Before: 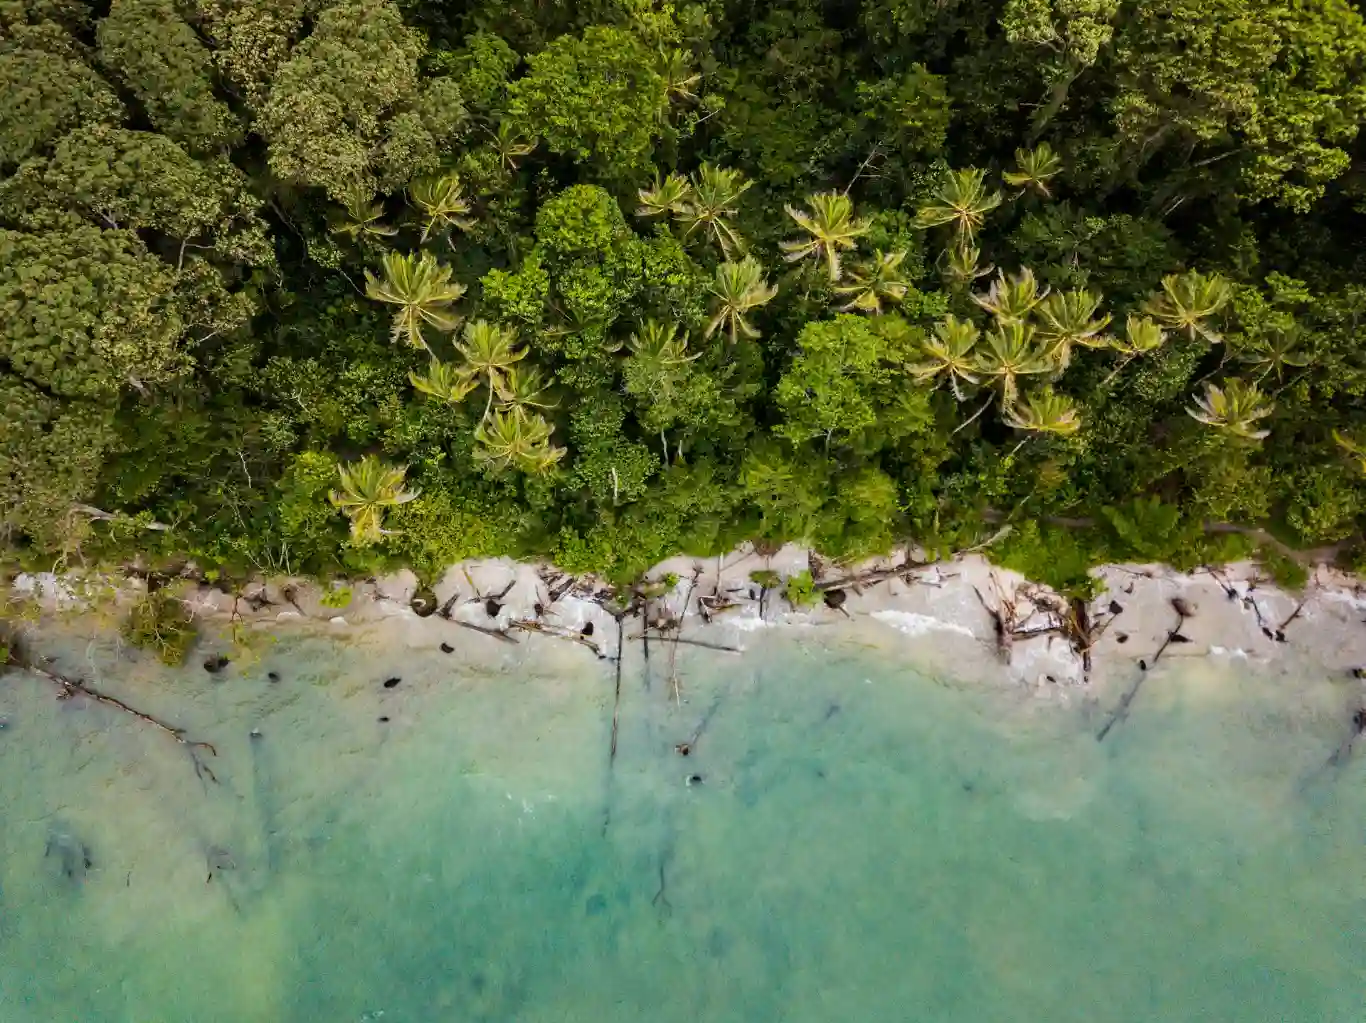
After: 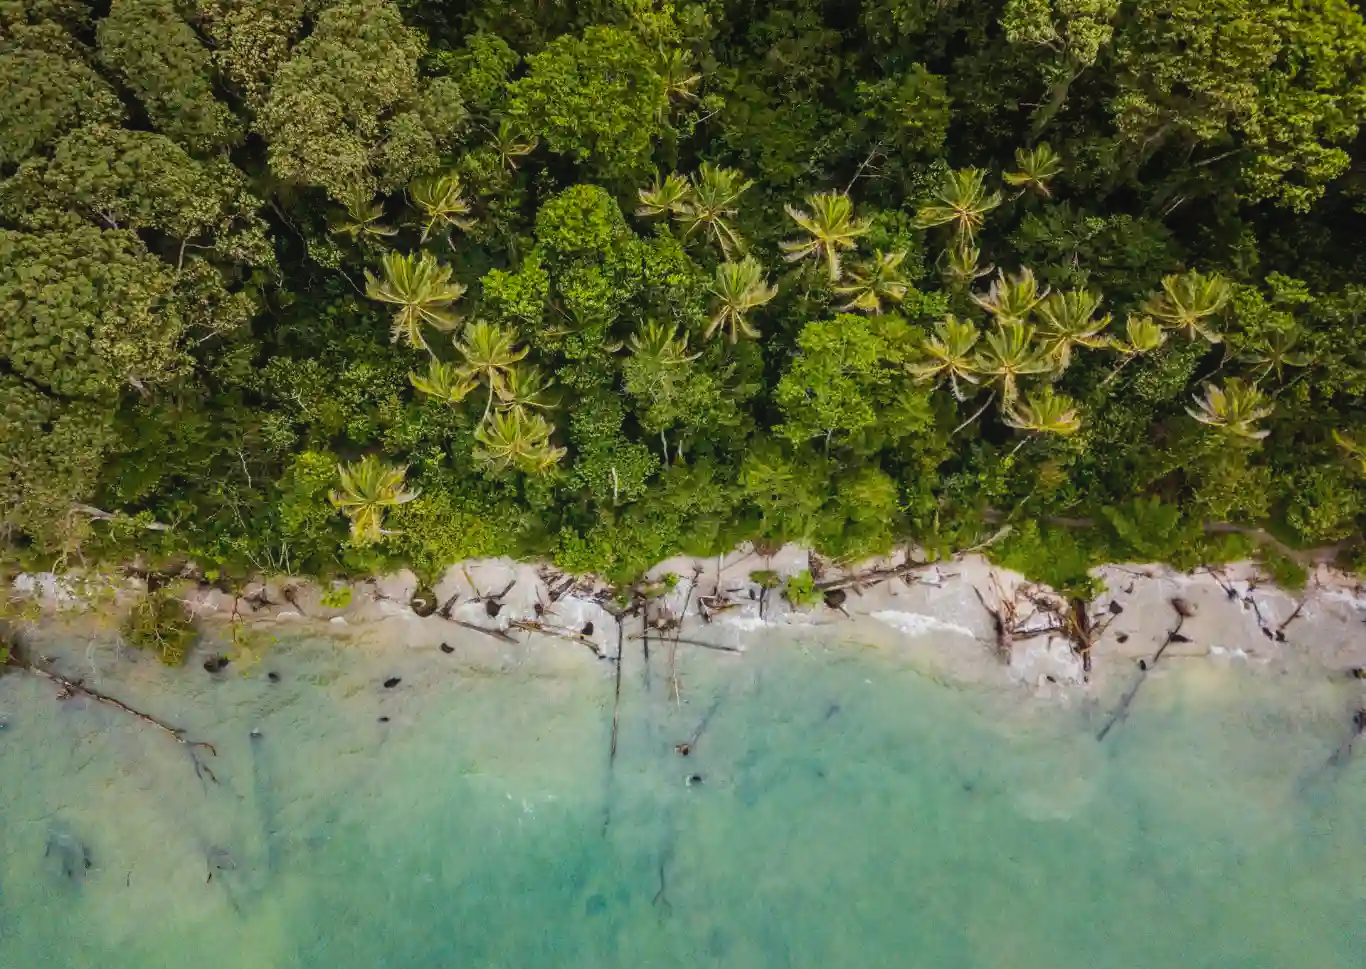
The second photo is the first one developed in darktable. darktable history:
local contrast: highlights 47%, shadows 4%, detail 98%
crop and rotate: top 0.001%, bottom 5.243%
